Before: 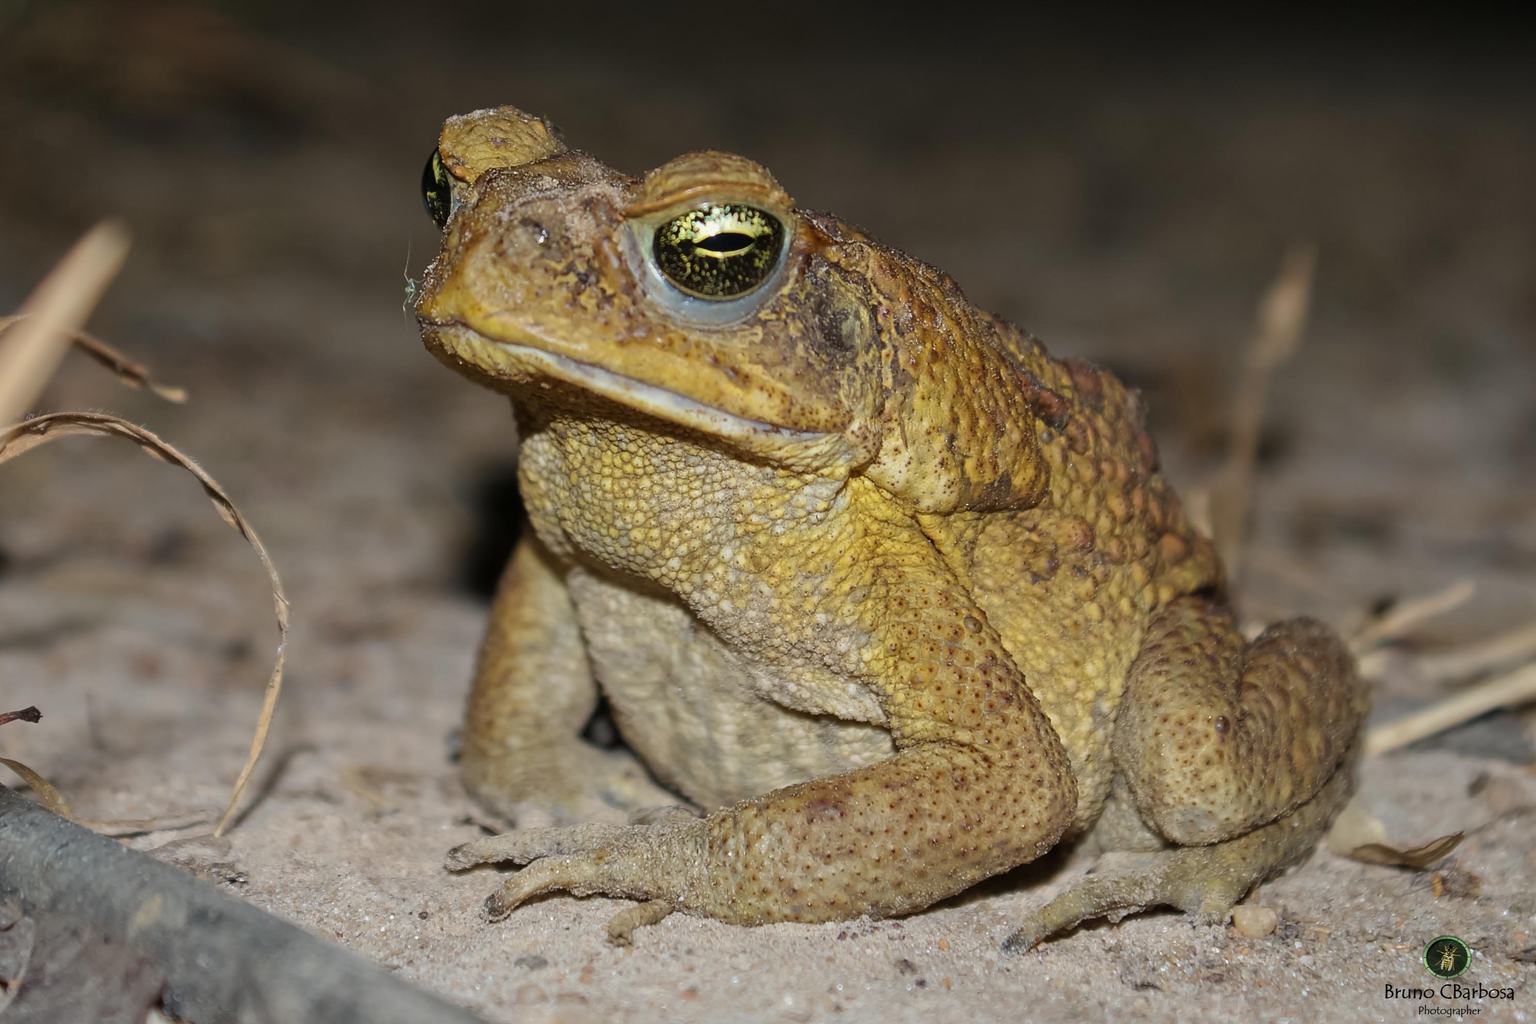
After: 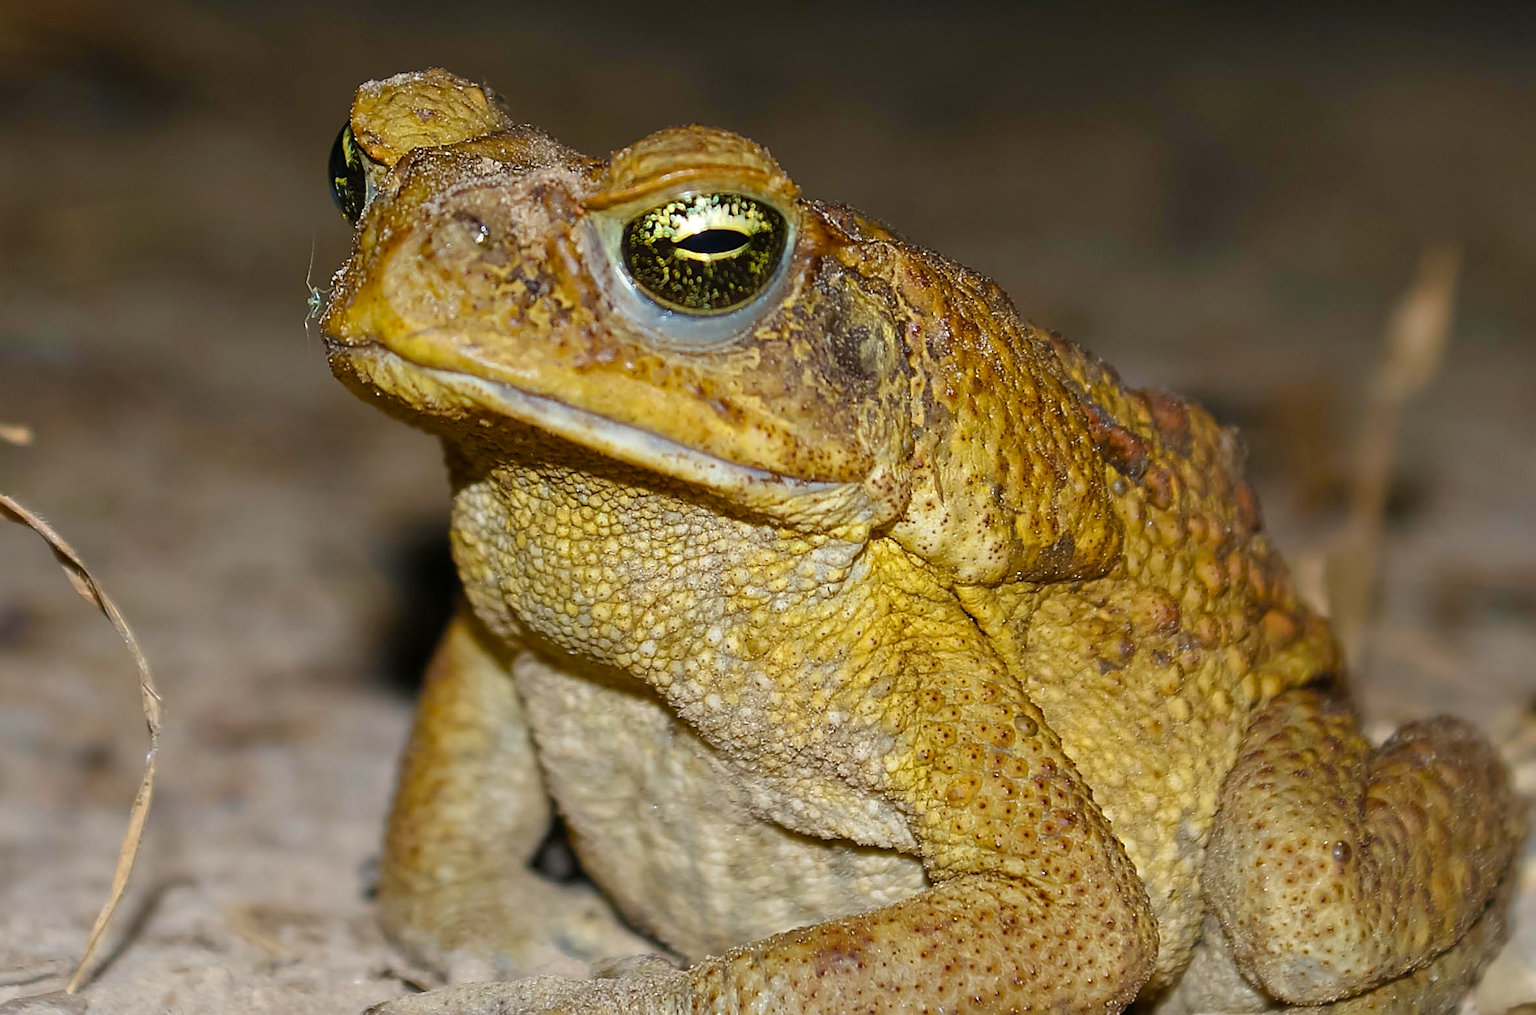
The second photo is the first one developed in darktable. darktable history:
crop and rotate: left 10.549%, top 5.083%, right 10.398%, bottom 16.501%
exposure: exposure 0.201 EV, compensate highlight preservation false
color balance rgb: perceptual saturation grading › global saturation 20%, perceptual saturation grading › highlights -14.402%, perceptual saturation grading › shadows 49.427%
sharpen: on, module defaults
